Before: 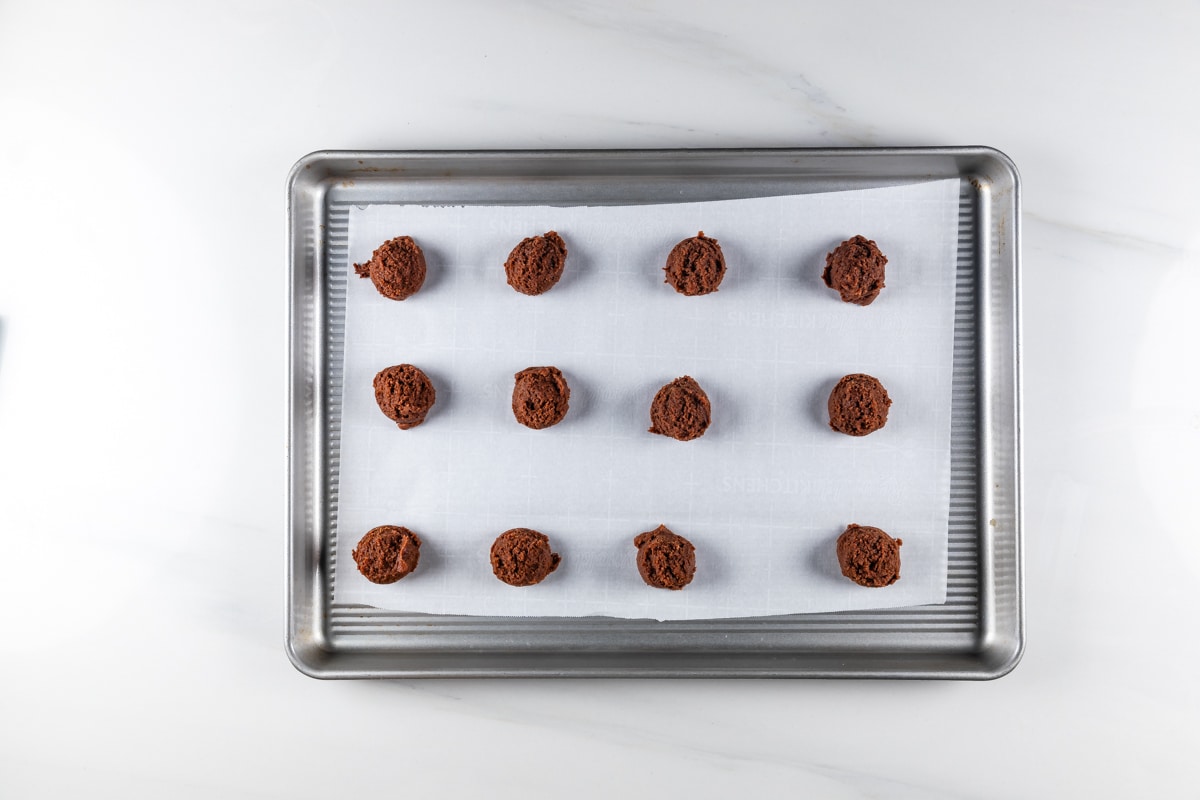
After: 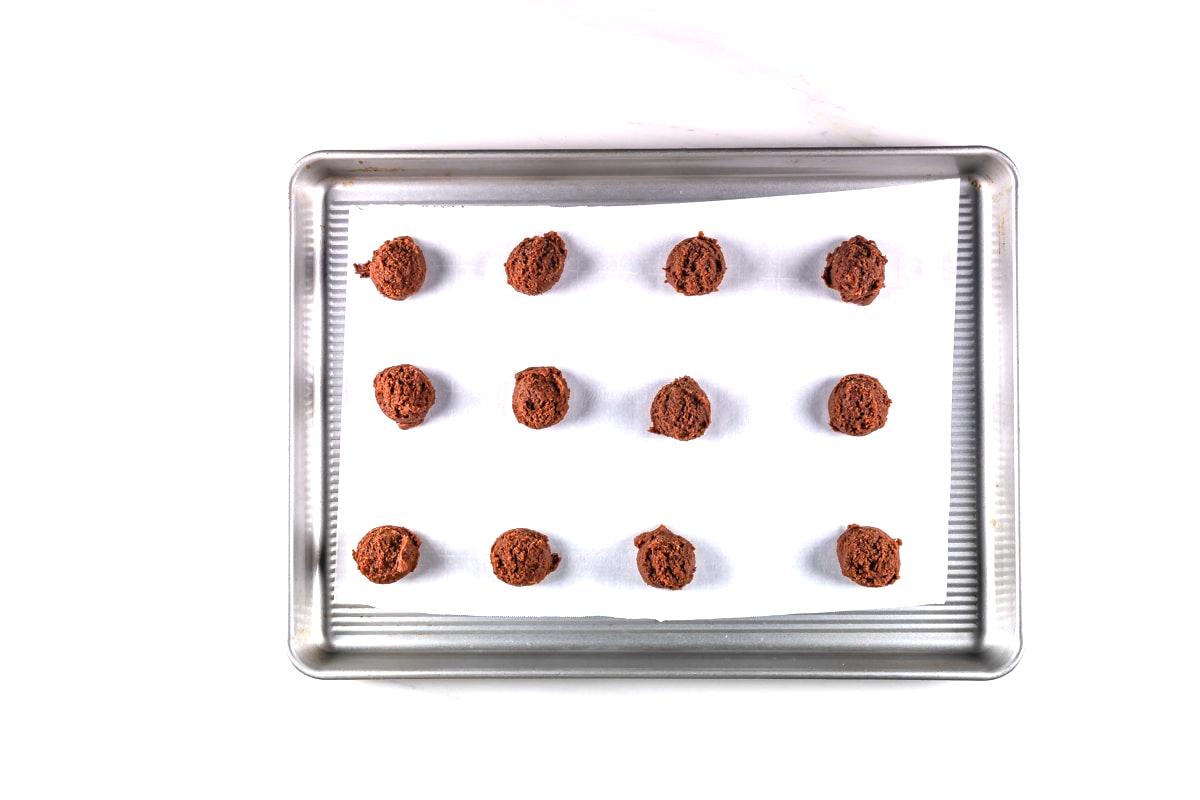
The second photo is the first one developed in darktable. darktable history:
exposure: black level correction 0, exposure 1 EV, compensate highlight preservation false
graduated density: density 0.38 EV, hardness 21%, rotation -6.11°, saturation 32%
